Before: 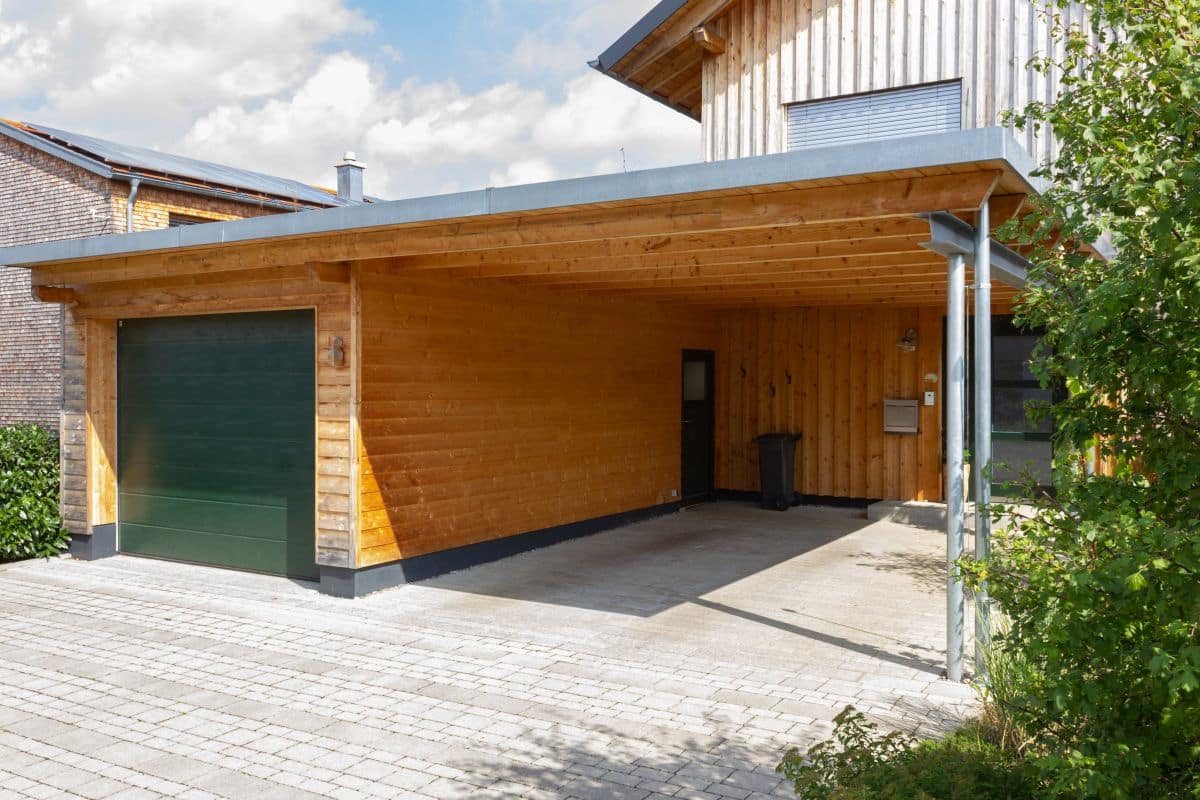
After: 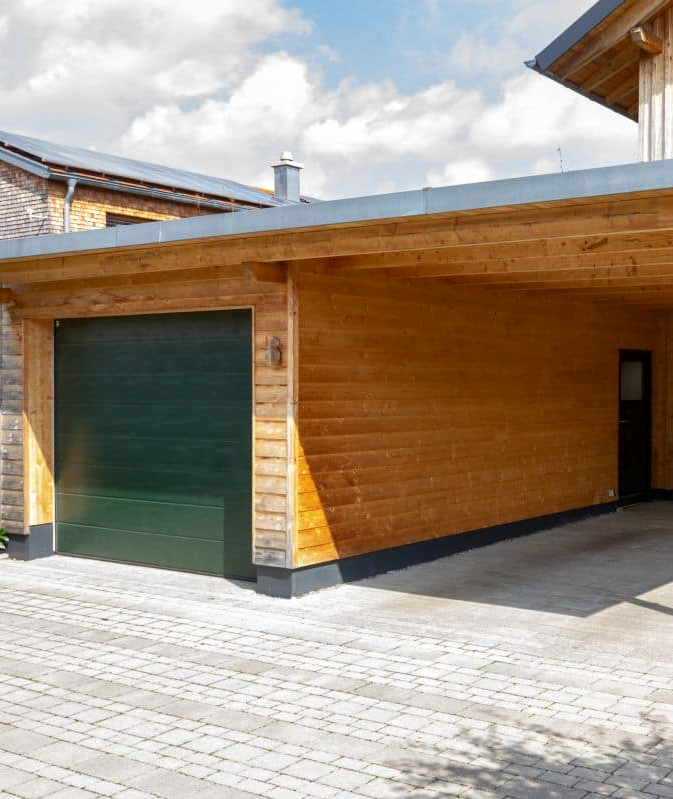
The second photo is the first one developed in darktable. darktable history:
crop: left 5.29%, right 38.582%
local contrast: mode bilateral grid, contrast 24, coarseness 51, detail 121%, midtone range 0.2
